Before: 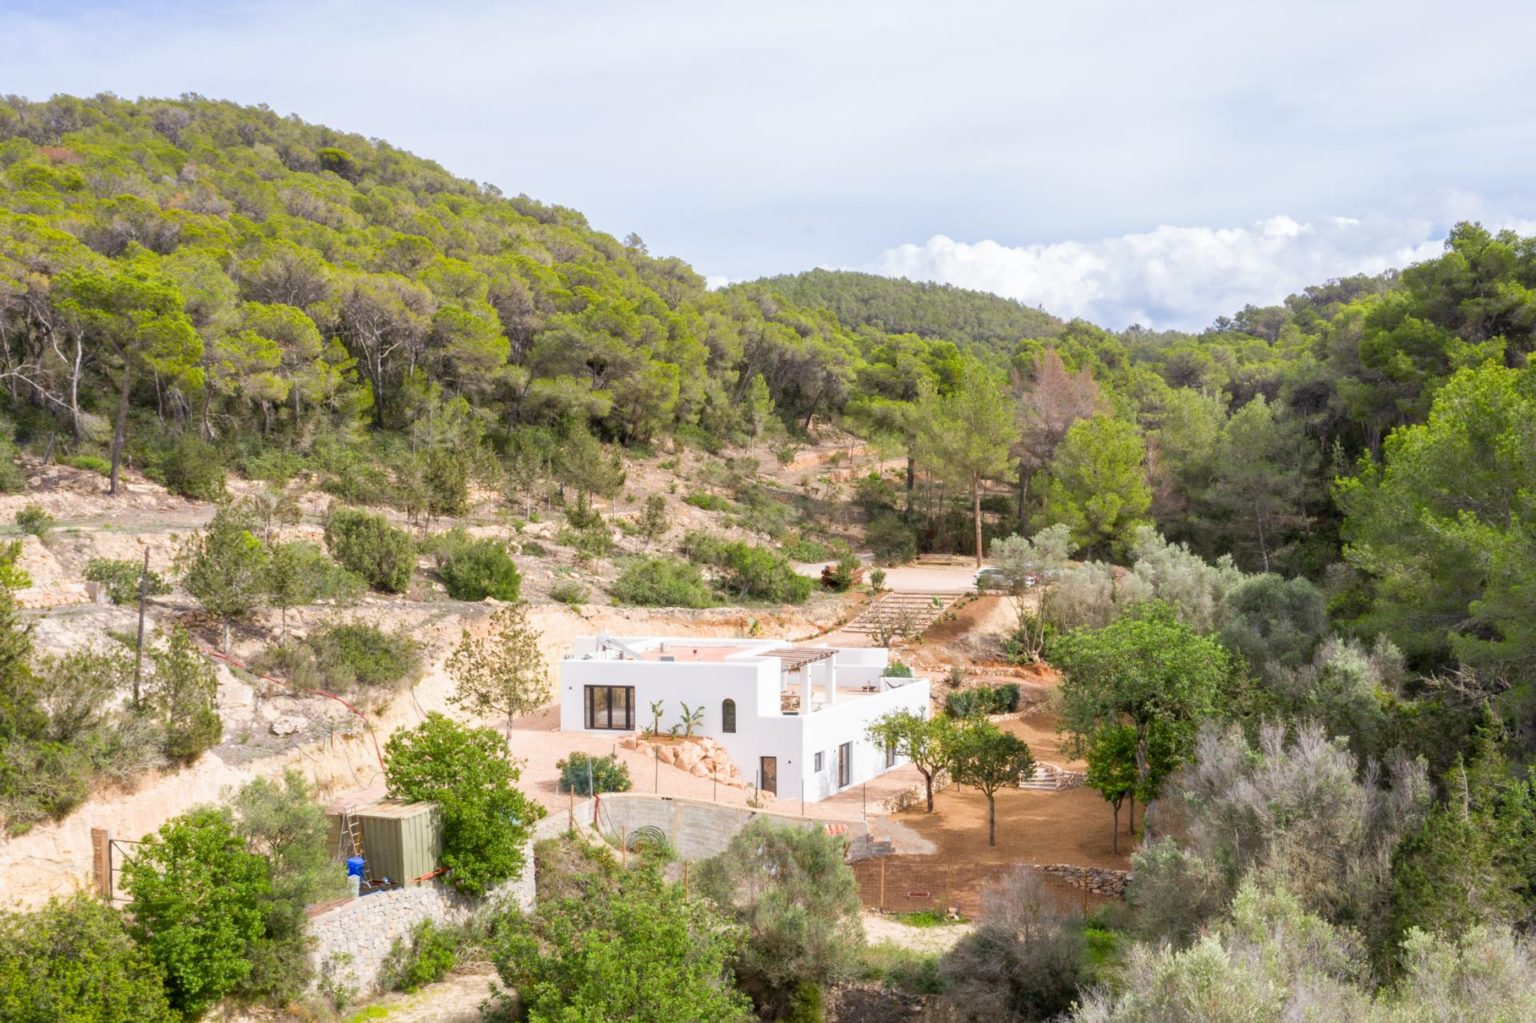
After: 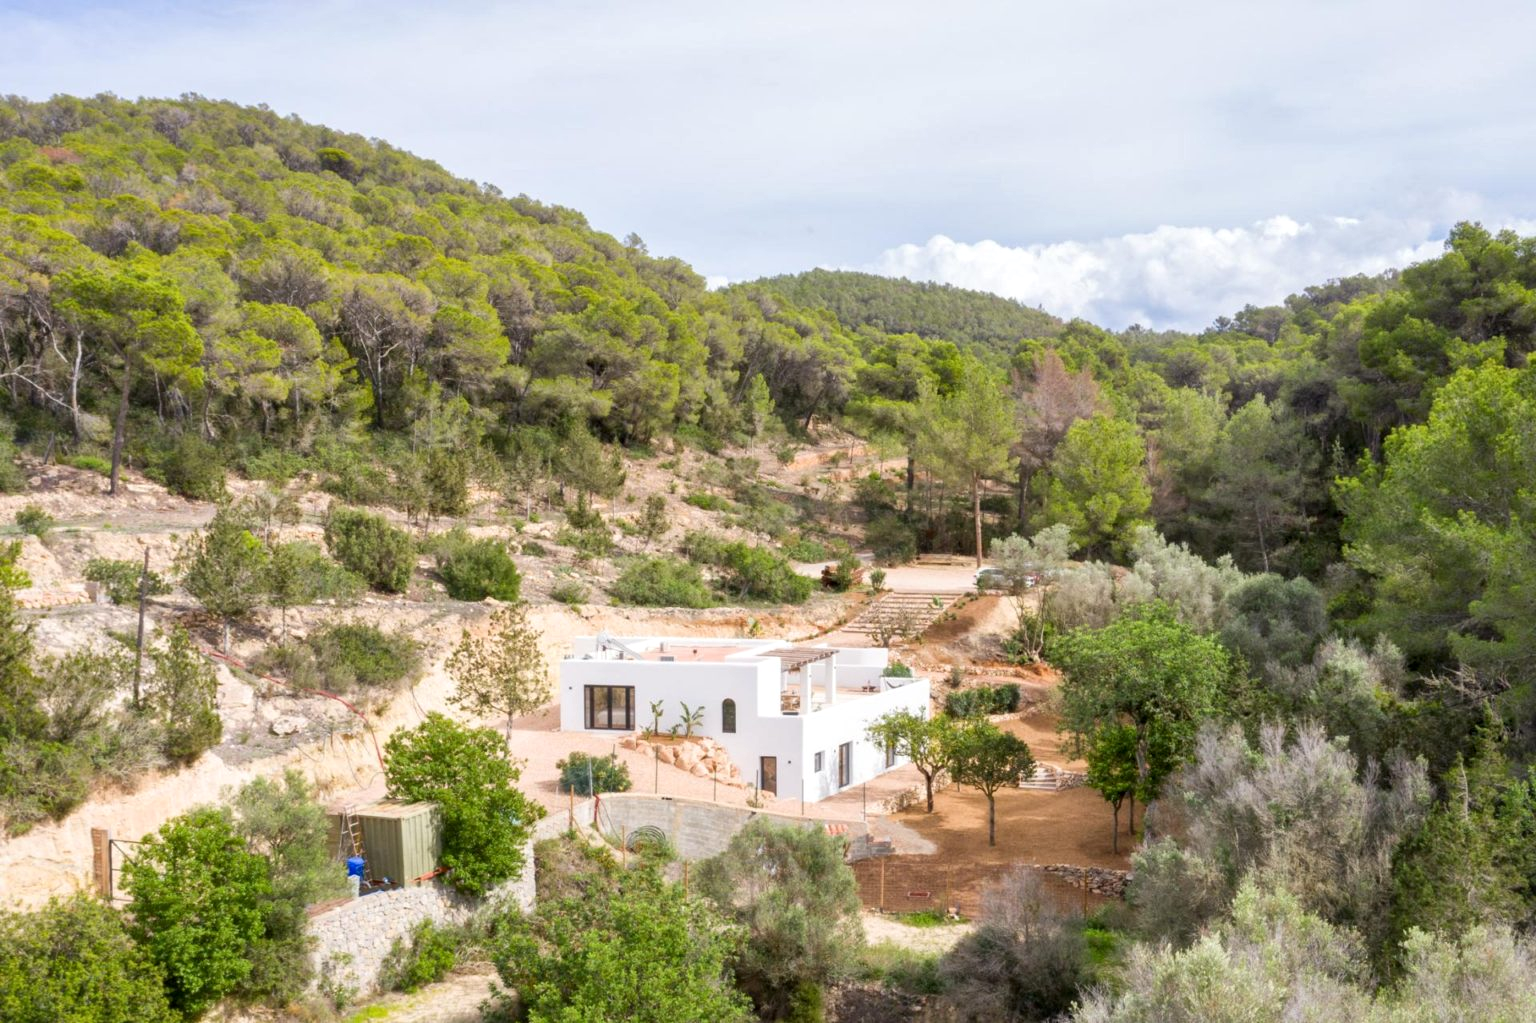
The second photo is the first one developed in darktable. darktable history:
local contrast: mode bilateral grid, contrast 20, coarseness 51, detail 121%, midtone range 0.2
